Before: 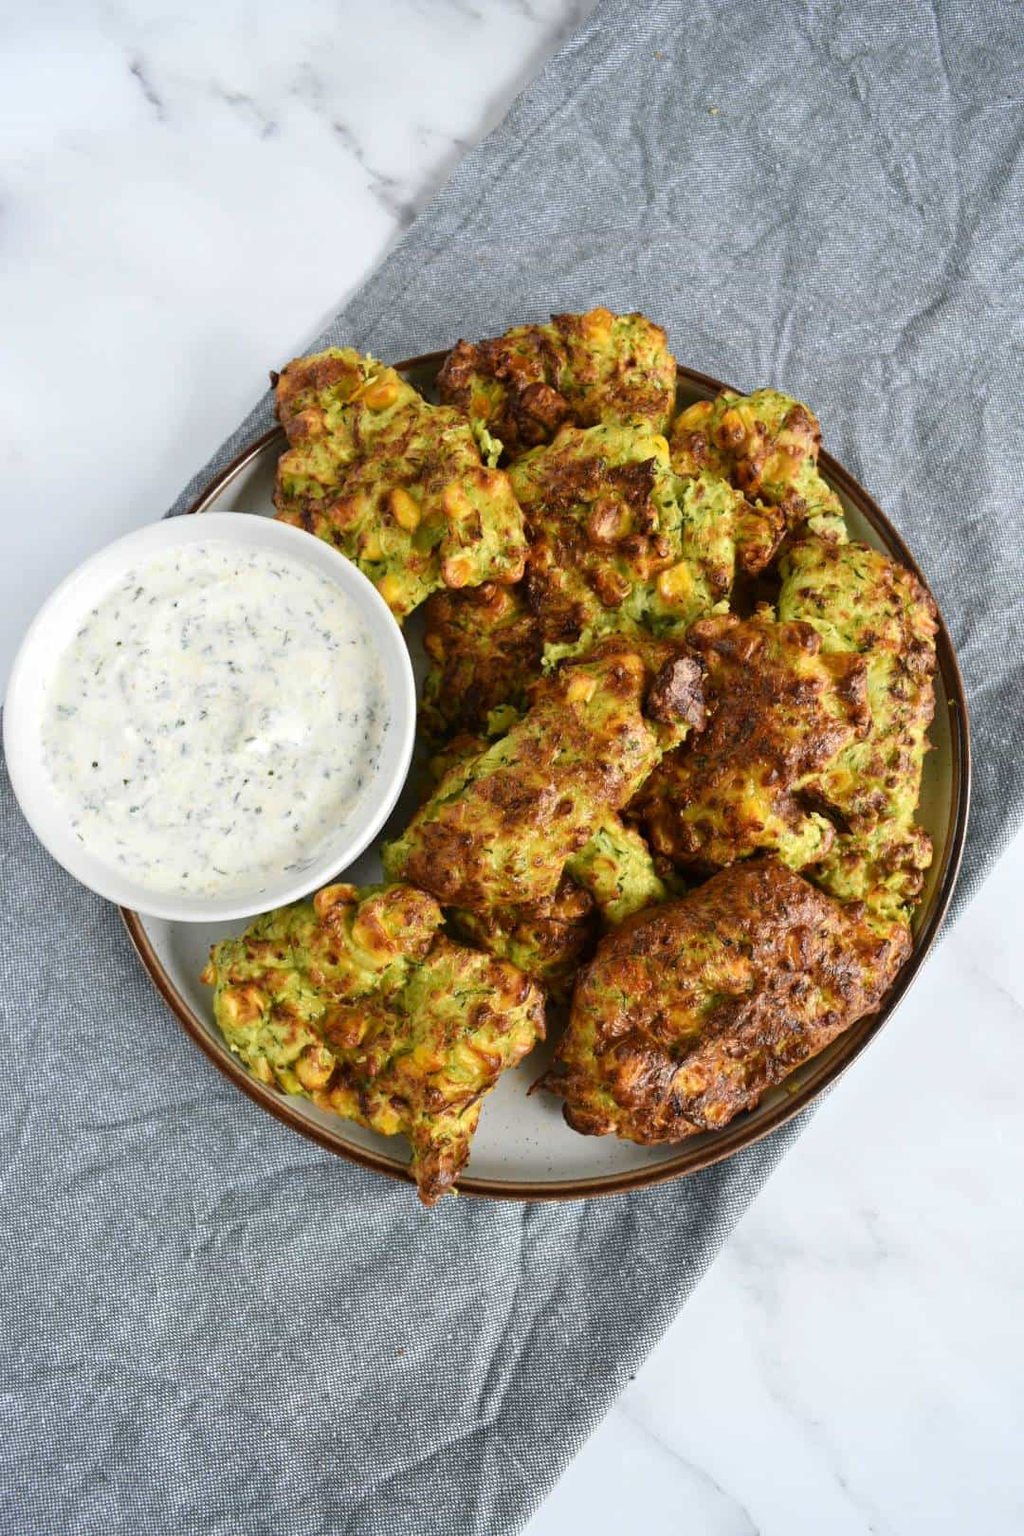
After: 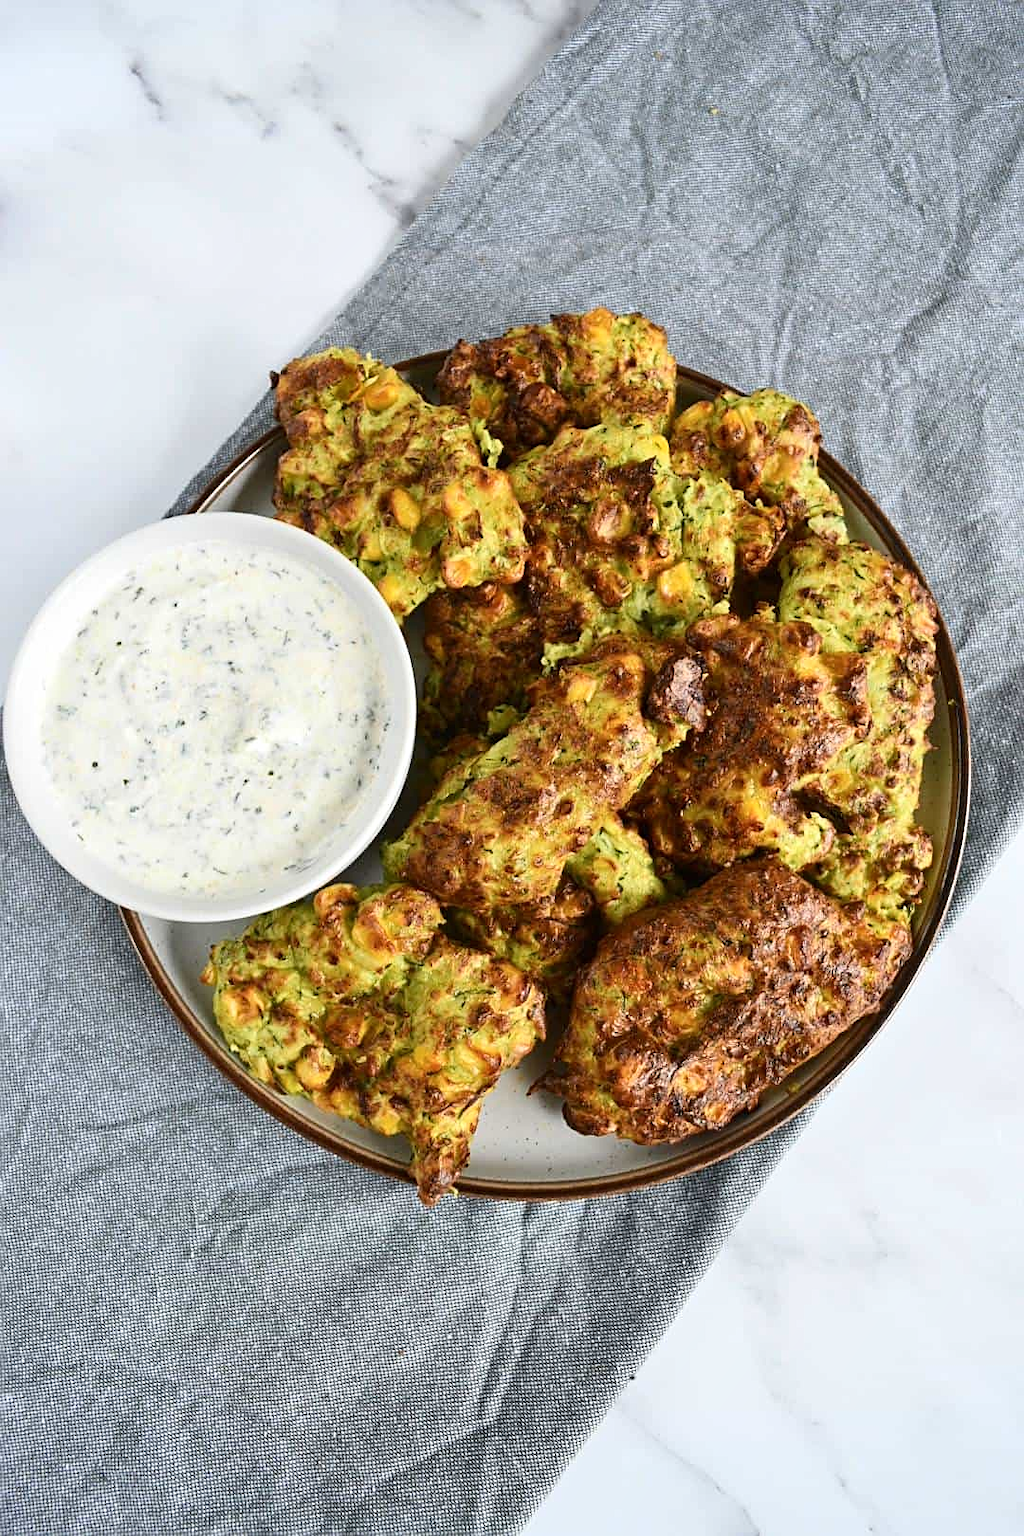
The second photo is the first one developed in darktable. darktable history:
shadows and highlights: radius 125.66, shadows 30.33, highlights -30.83, low approximation 0.01, soften with gaussian
contrast brightness saturation: contrast 0.149, brightness 0.047
sharpen: on, module defaults
